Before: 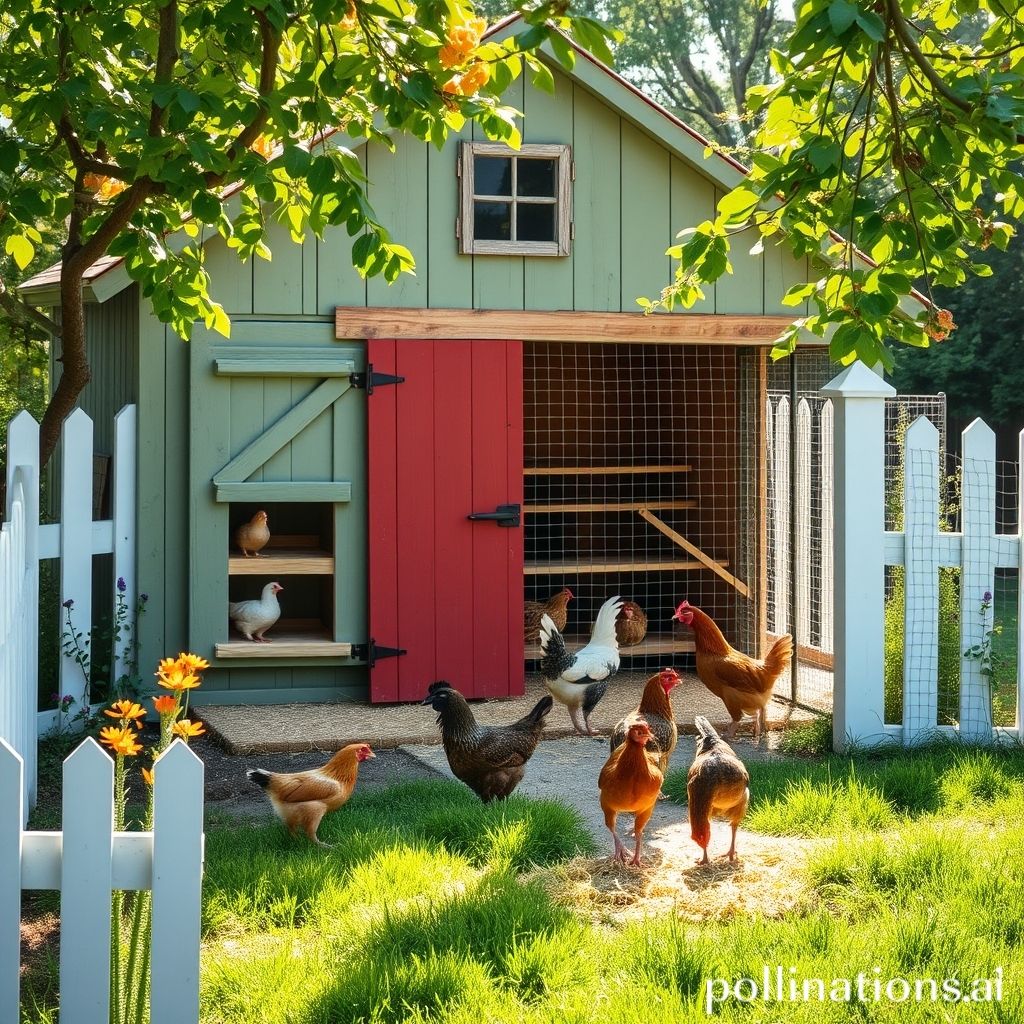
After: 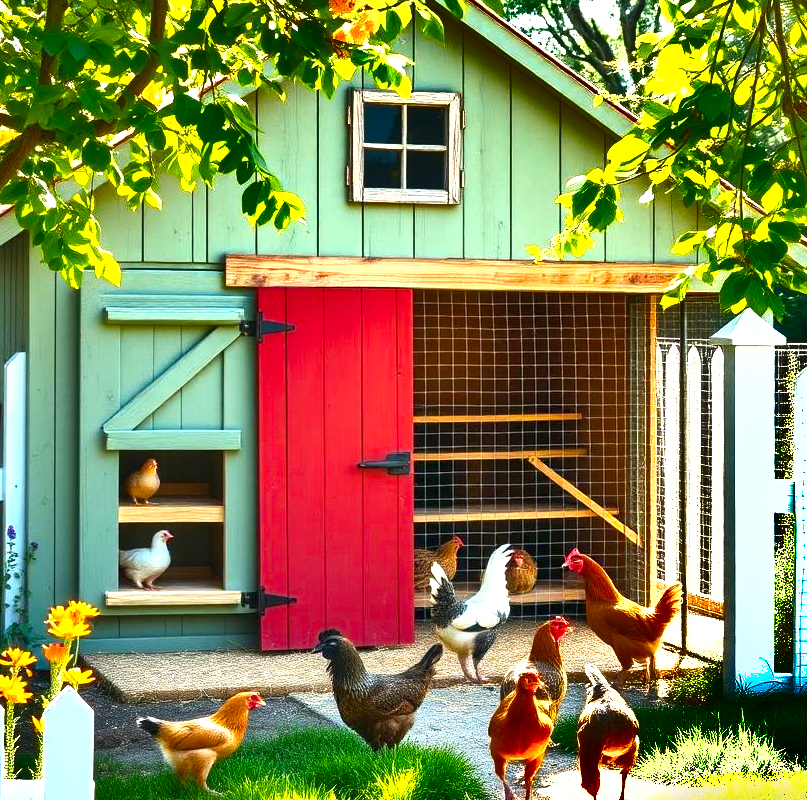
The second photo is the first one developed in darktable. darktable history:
shadows and highlights: shadows 24.5, highlights -78.15, soften with gaussian
color balance rgb: perceptual saturation grading › global saturation 25%, global vibrance 20%
crop and rotate: left 10.77%, top 5.1%, right 10.41%, bottom 16.76%
exposure: black level correction 0, exposure 1.379 EV, compensate exposure bias true, compensate highlight preservation false
